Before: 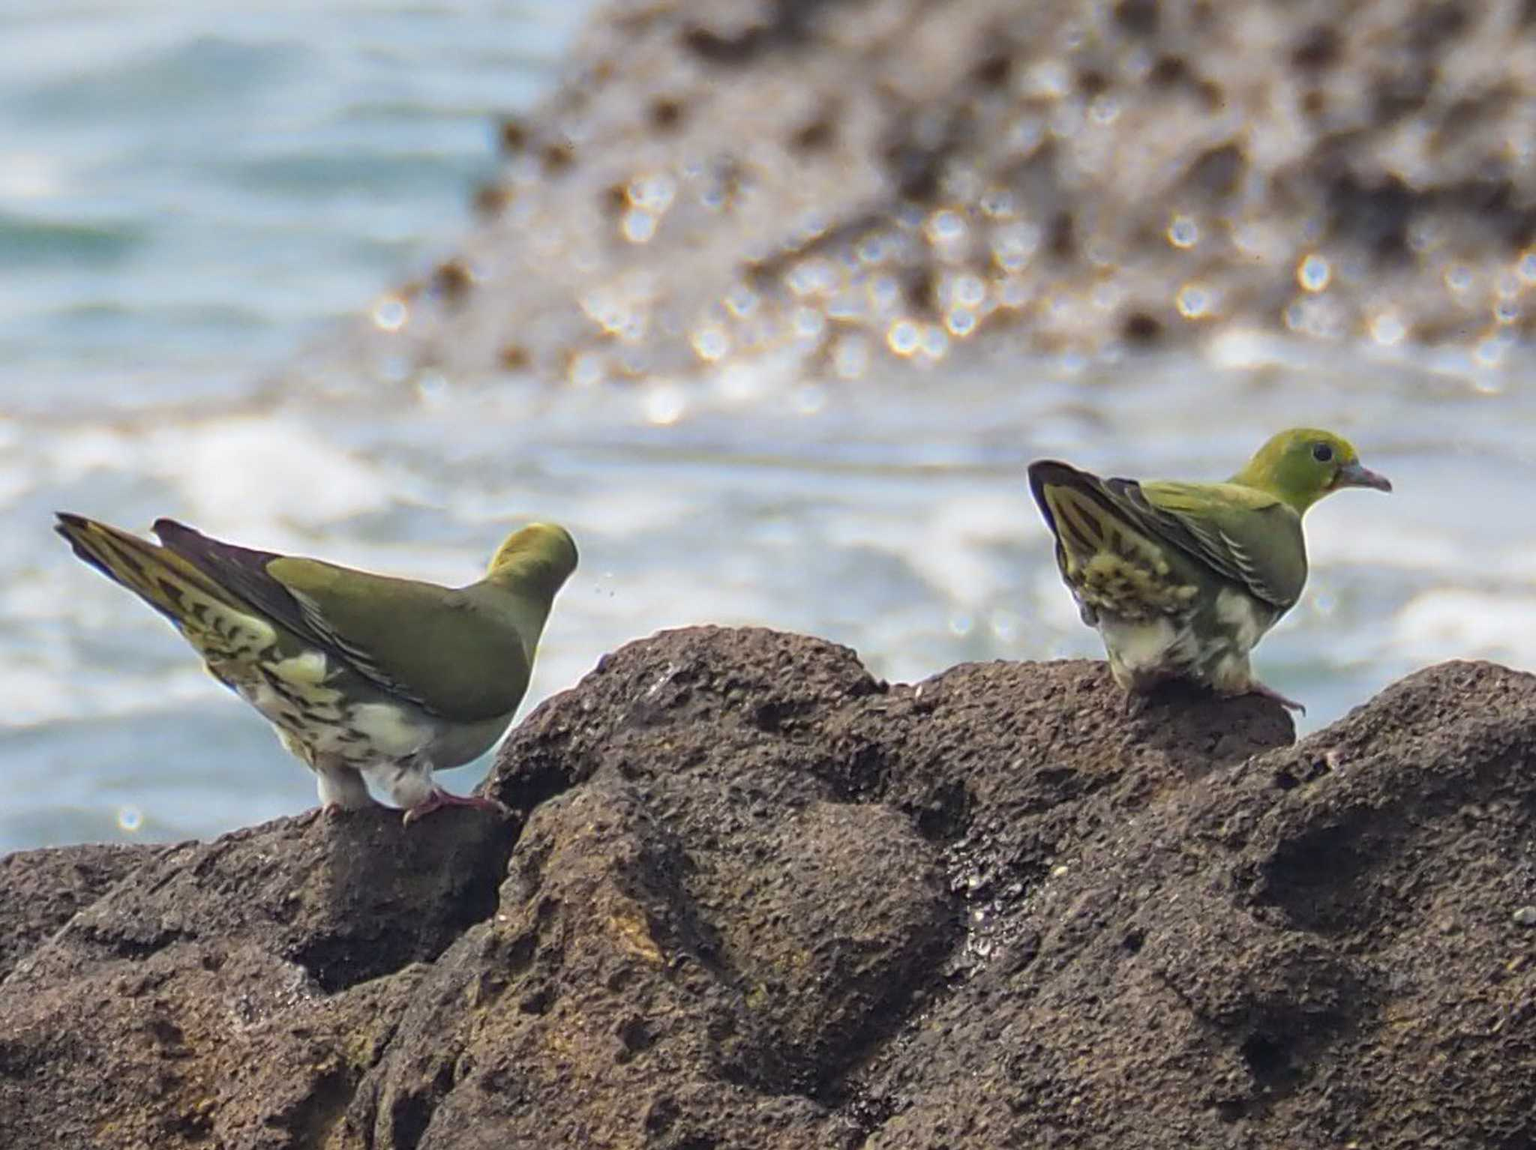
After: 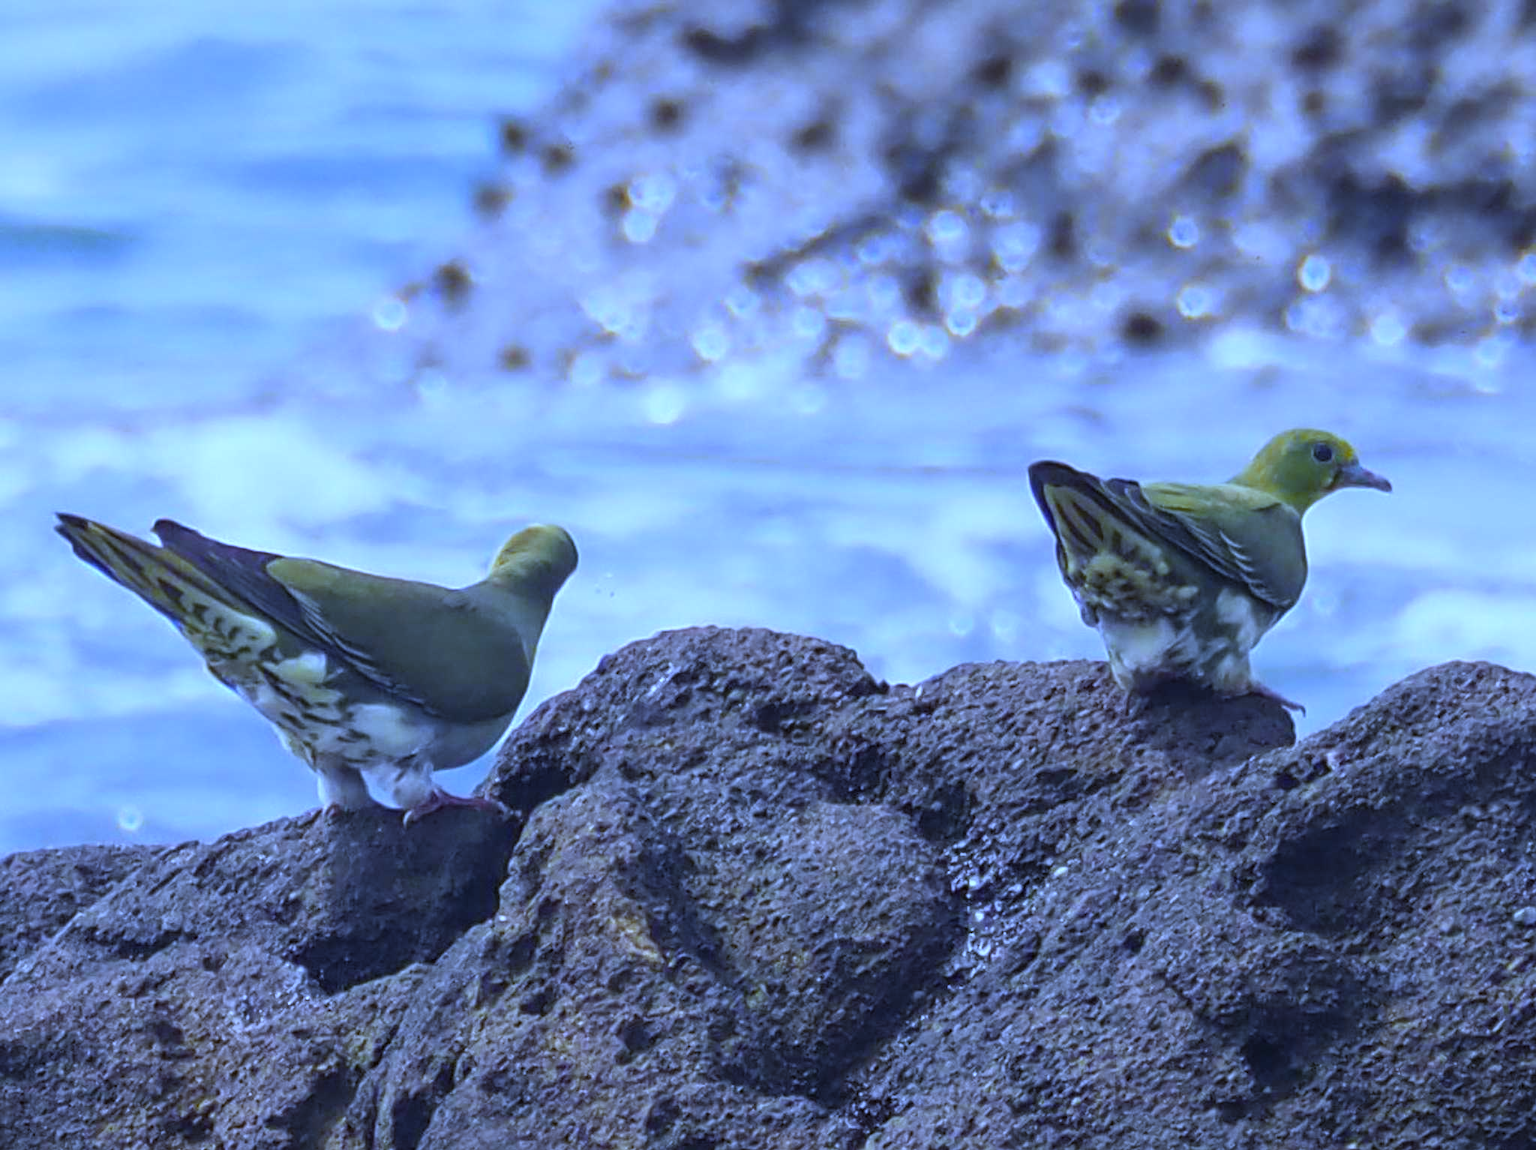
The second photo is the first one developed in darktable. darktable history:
color zones: curves: ch1 [(0, 0.469) (0.072, 0.457) (0.243, 0.494) (0.429, 0.5) (0.571, 0.5) (0.714, 0.5) (0.857, 0.5) (1, 0.469)]; ch2 [(0, 0.499) (0.143, 0.467) (0.242, 0.436) (0.429, 0.493) (0.571, 0.5) (0.714, 0.5) (0.857, 0.5) (1, 0.499)]
white balance: red 0.766, blue 1.537
